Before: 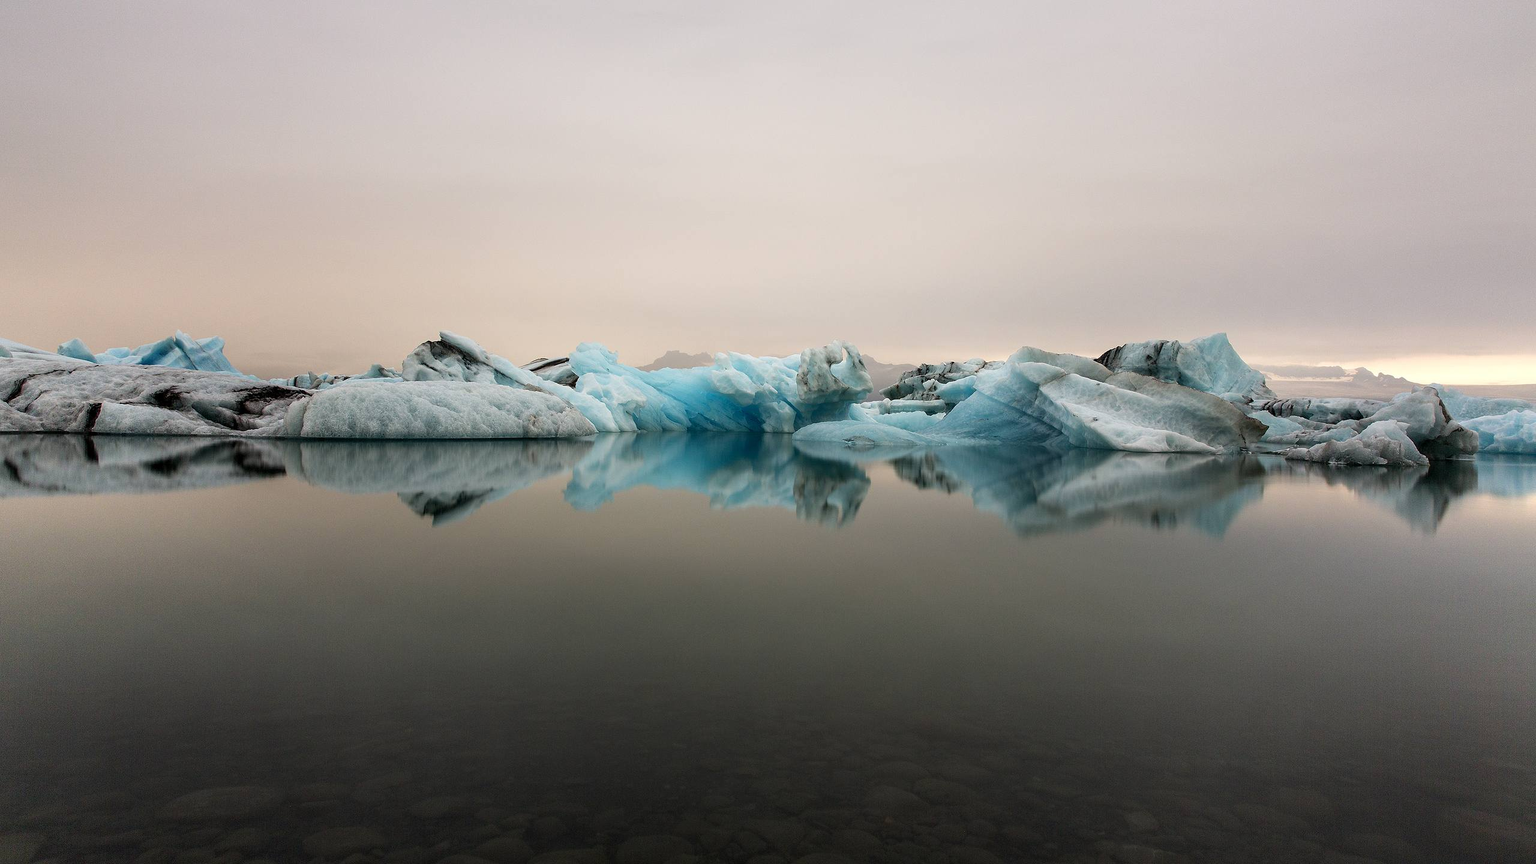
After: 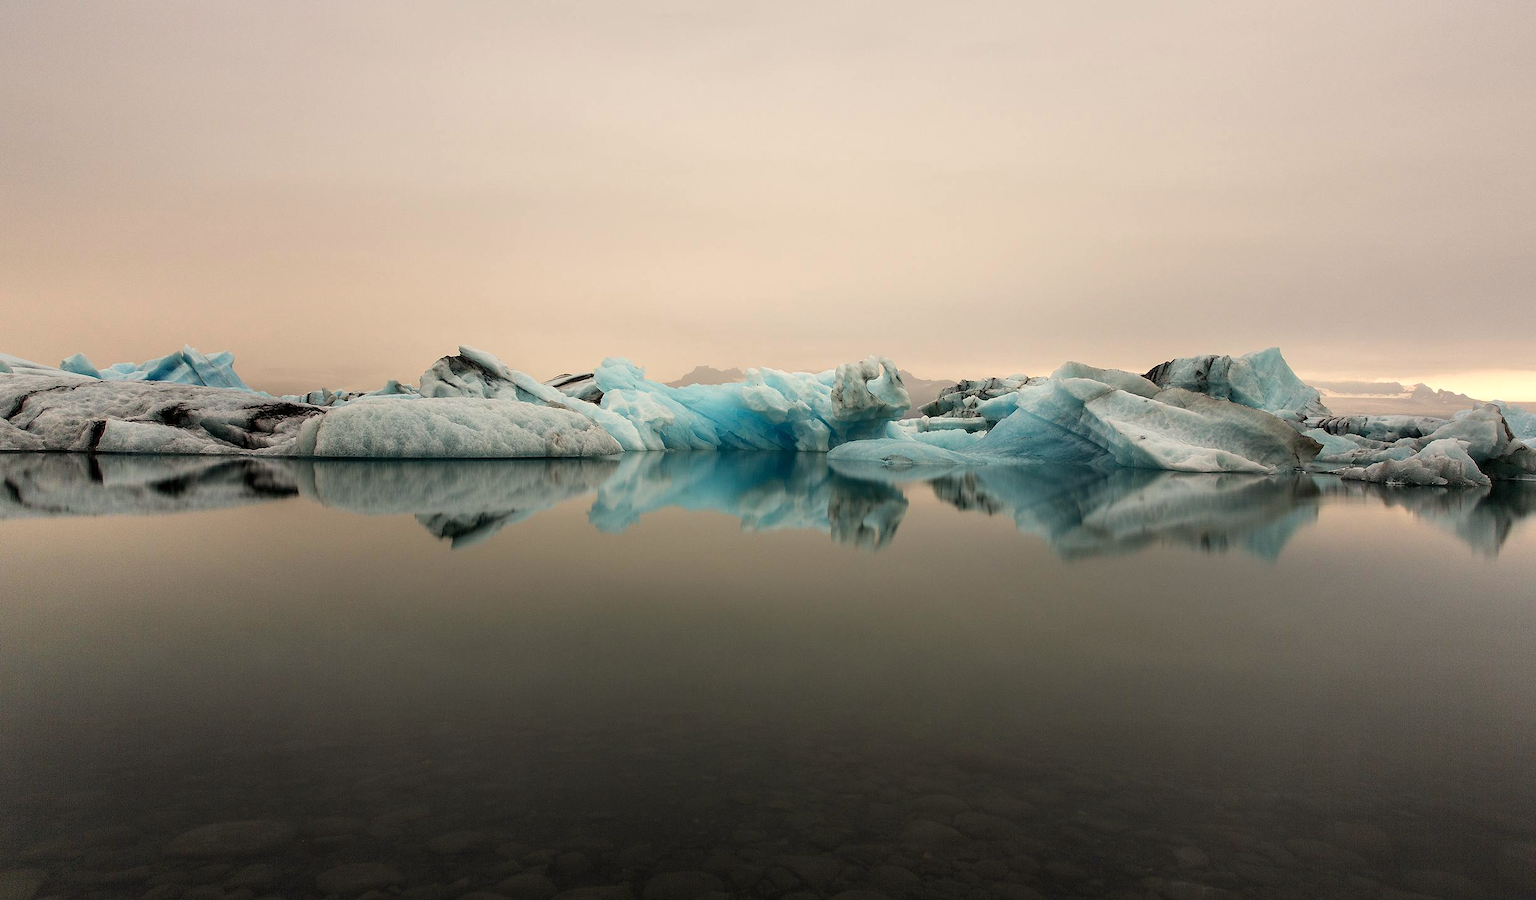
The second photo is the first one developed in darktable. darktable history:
white balance: red 1.045, blue 0.932
crop: right 4.126%, bottom 0.031%
